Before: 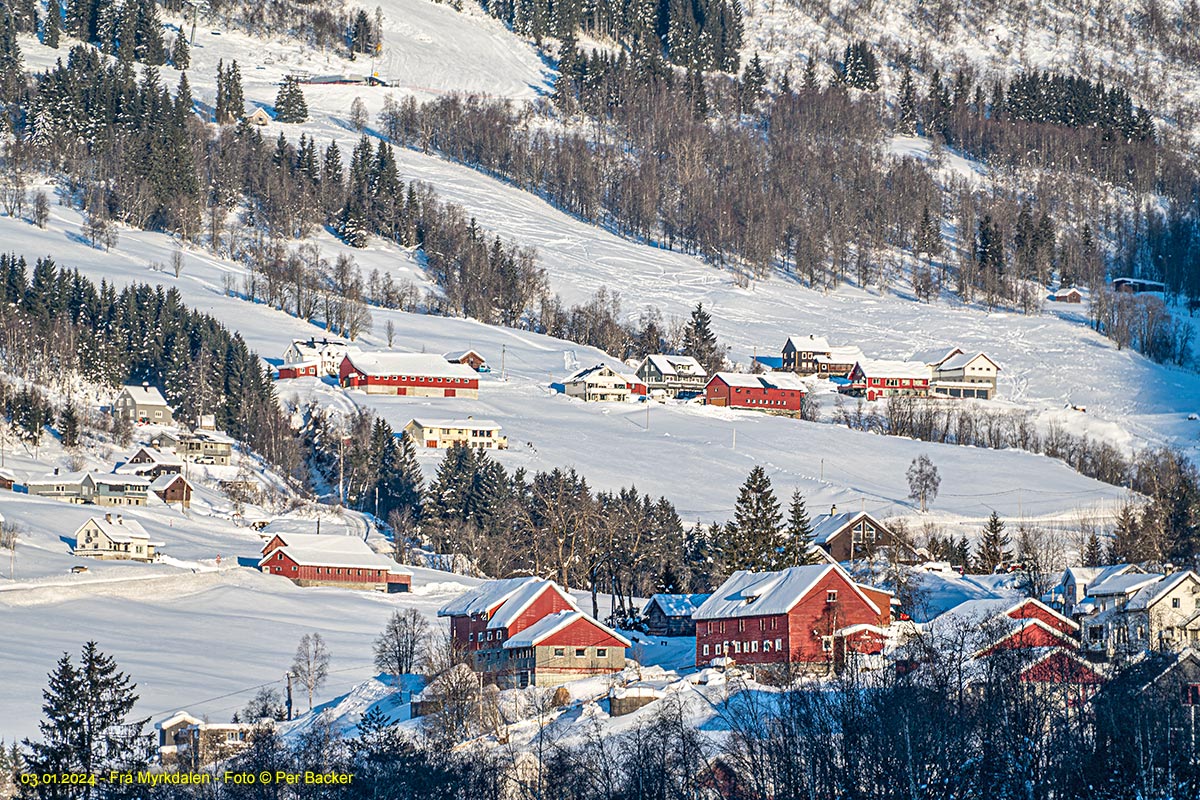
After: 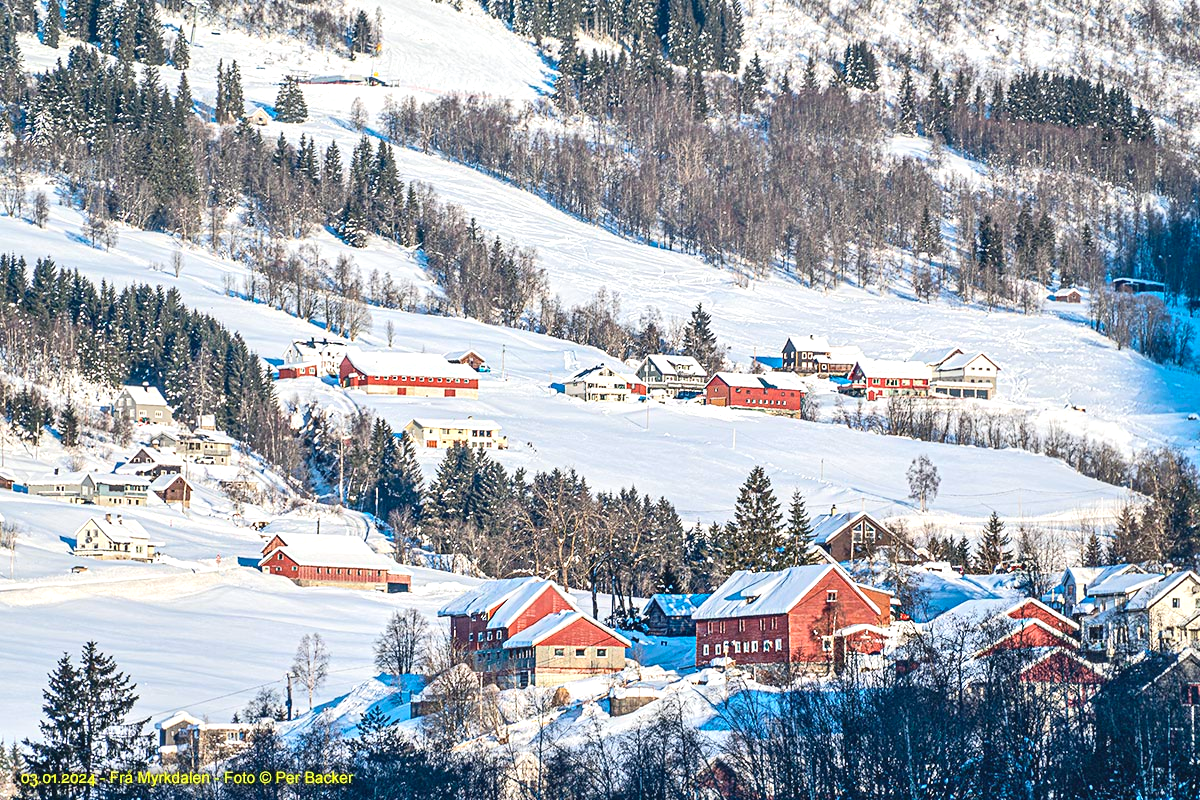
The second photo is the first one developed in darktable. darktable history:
tone curve: curves: ch0 [(0, 0.045) (0.155, 0.169) (0.46, 0.466) (0.751, 0.788) (1, 0.961)]; ch1 [(0, 0) (0.43, 0.408) (0.472, 0.469) (0.505, 0.503) (0.553, 0.555) (0.592, 0.581) (1, 1)]; ch2 [(0, 0) (0.505, 0.495) (0.579, 0.569) (1, 1)], color space Lab, independent channels, preserve colors none
tone equalizer: edges refinement/feathering 500, mask exposure compensation -1.57 EV, preserve details no
exposure: exposure 0.605 EV, compensate highlight preservation false
